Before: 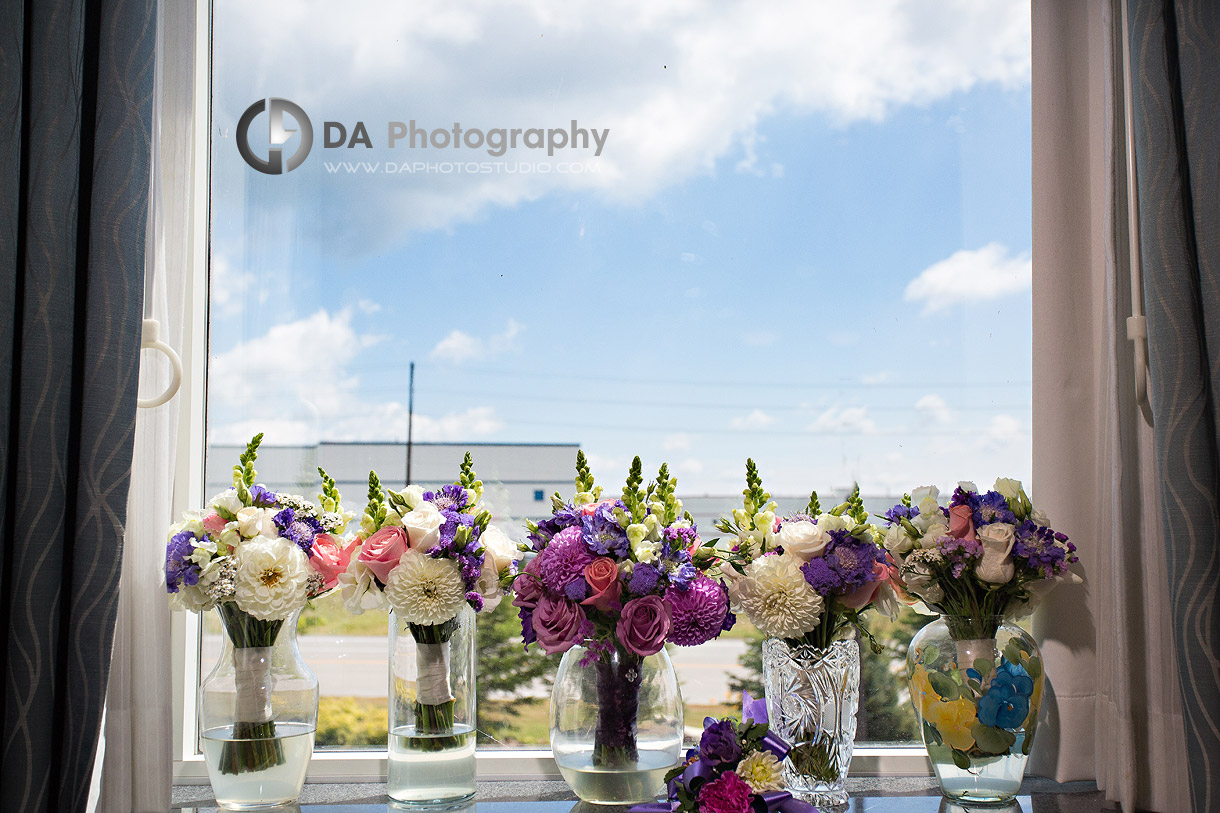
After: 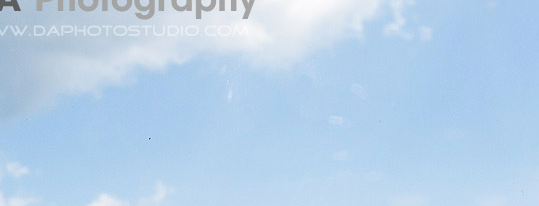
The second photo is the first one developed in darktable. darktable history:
levels: white 90.7%
contrast brightness saturation: saturation -0.026
crop: left 28.918%, top 16.874%, right 26.858%, bottom 57.745%
